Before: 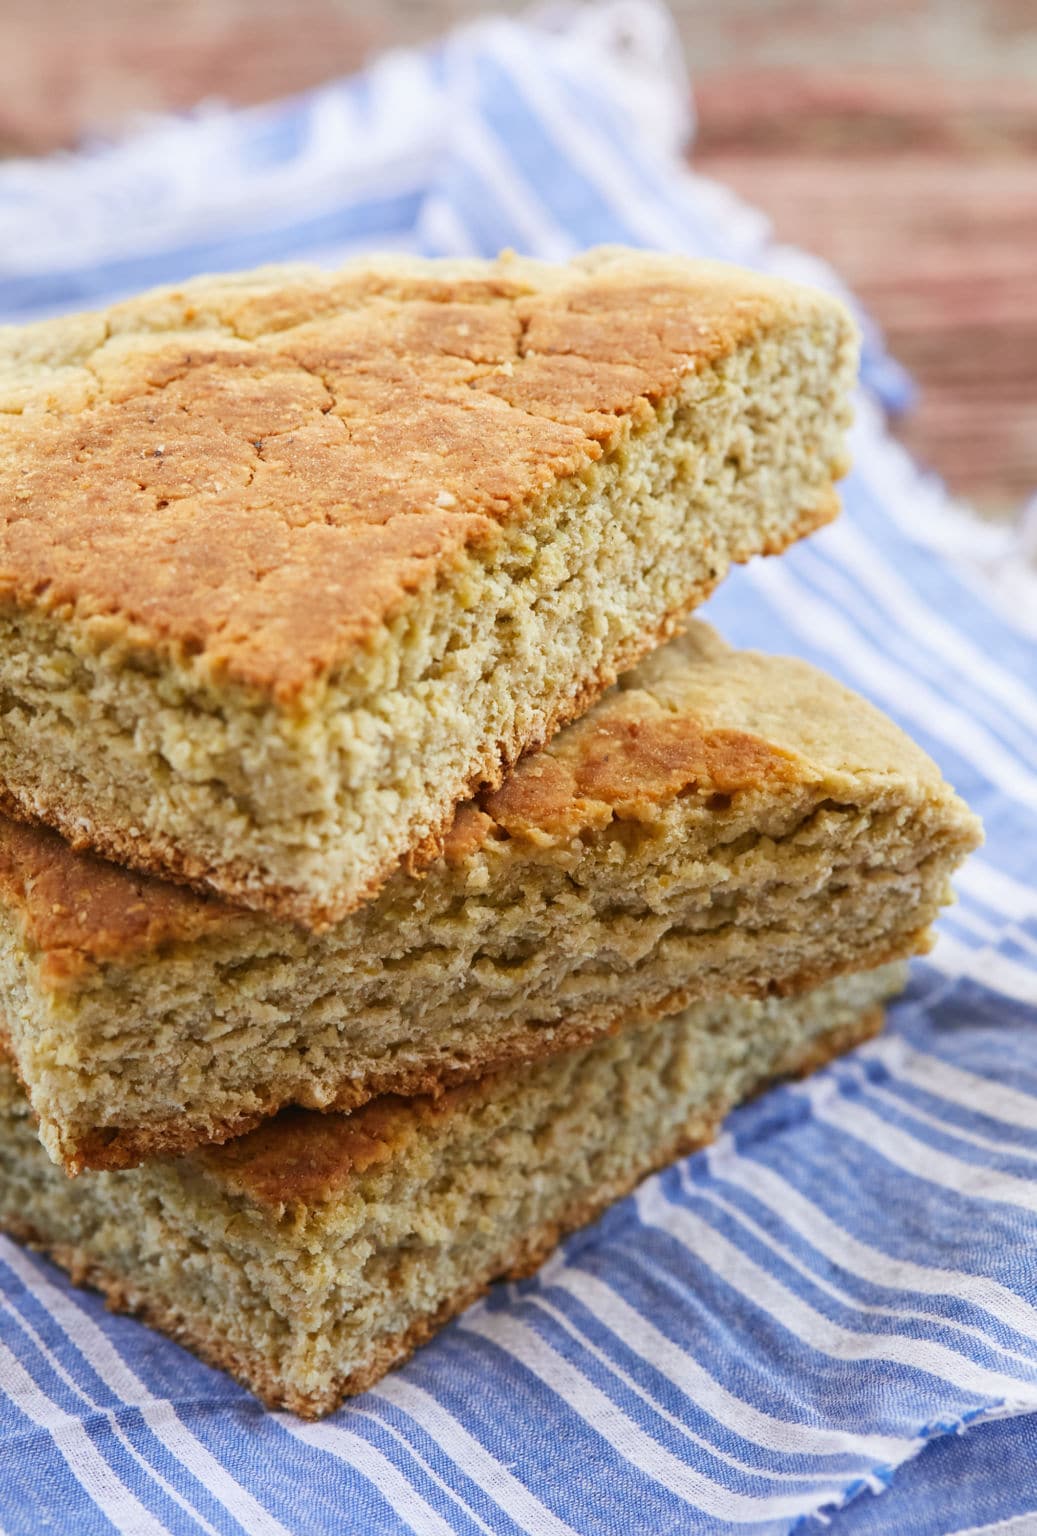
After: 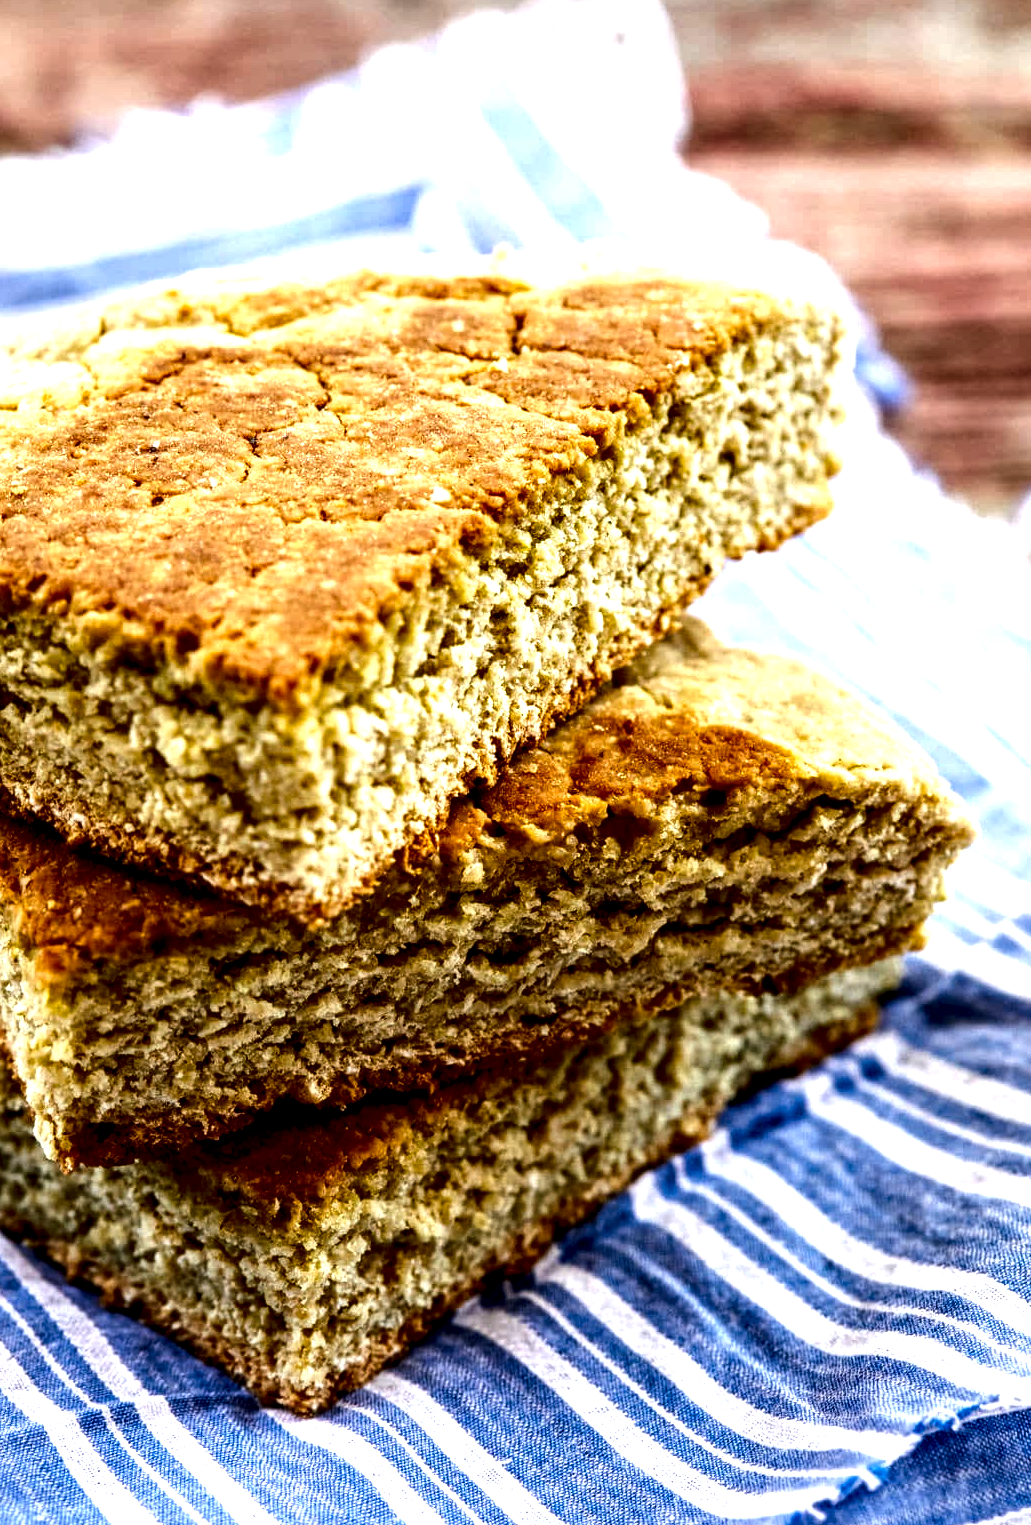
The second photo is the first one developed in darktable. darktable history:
color balance rgb: perceptual saturation grading › global saturation 13.128%, global vibrance 21.686%
tone equalizer: -8 EV -0.751 EV, -7 EV -0.689 EV, -6 EV -0.622 EV, -5 EV -0.394 EV, -3 EV 0.396 EV, -2 EV 0.6 EV, -1 EV 0.689 EV, +0 EV 0.754 EV, edges refinement/feathering 500, mask exposure compensation -1.57 EV, preserve details no
contrast brightness saturation: brightness -0.199, saturation 0.082
crop and rotate: left 0.487%, top 0.294%, bottom 0.387%
local contrast: highlights 80%, shadows 57%, detail 175%, midtone range 0.605
